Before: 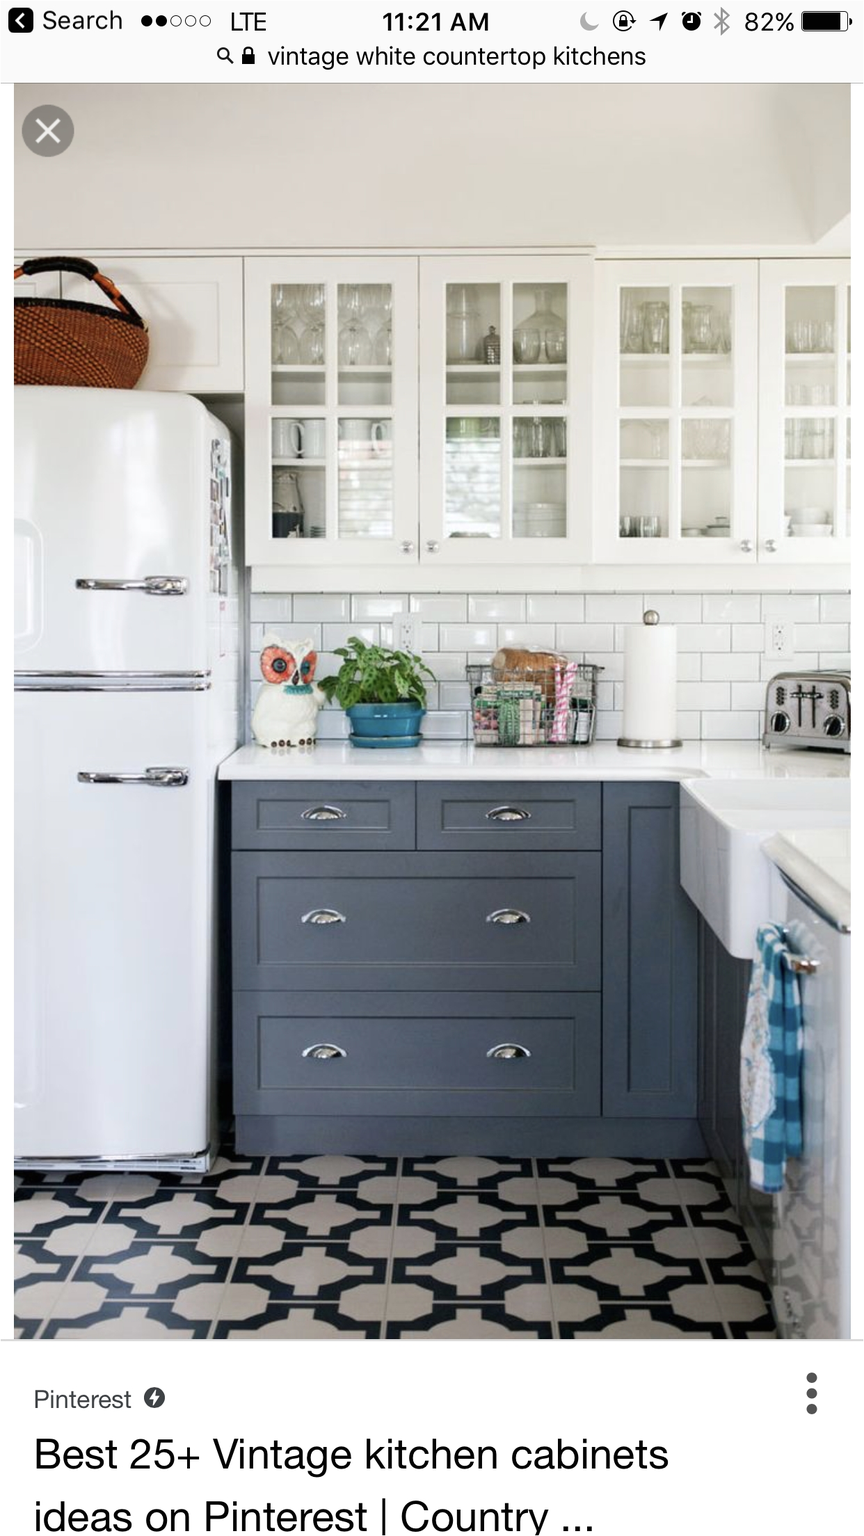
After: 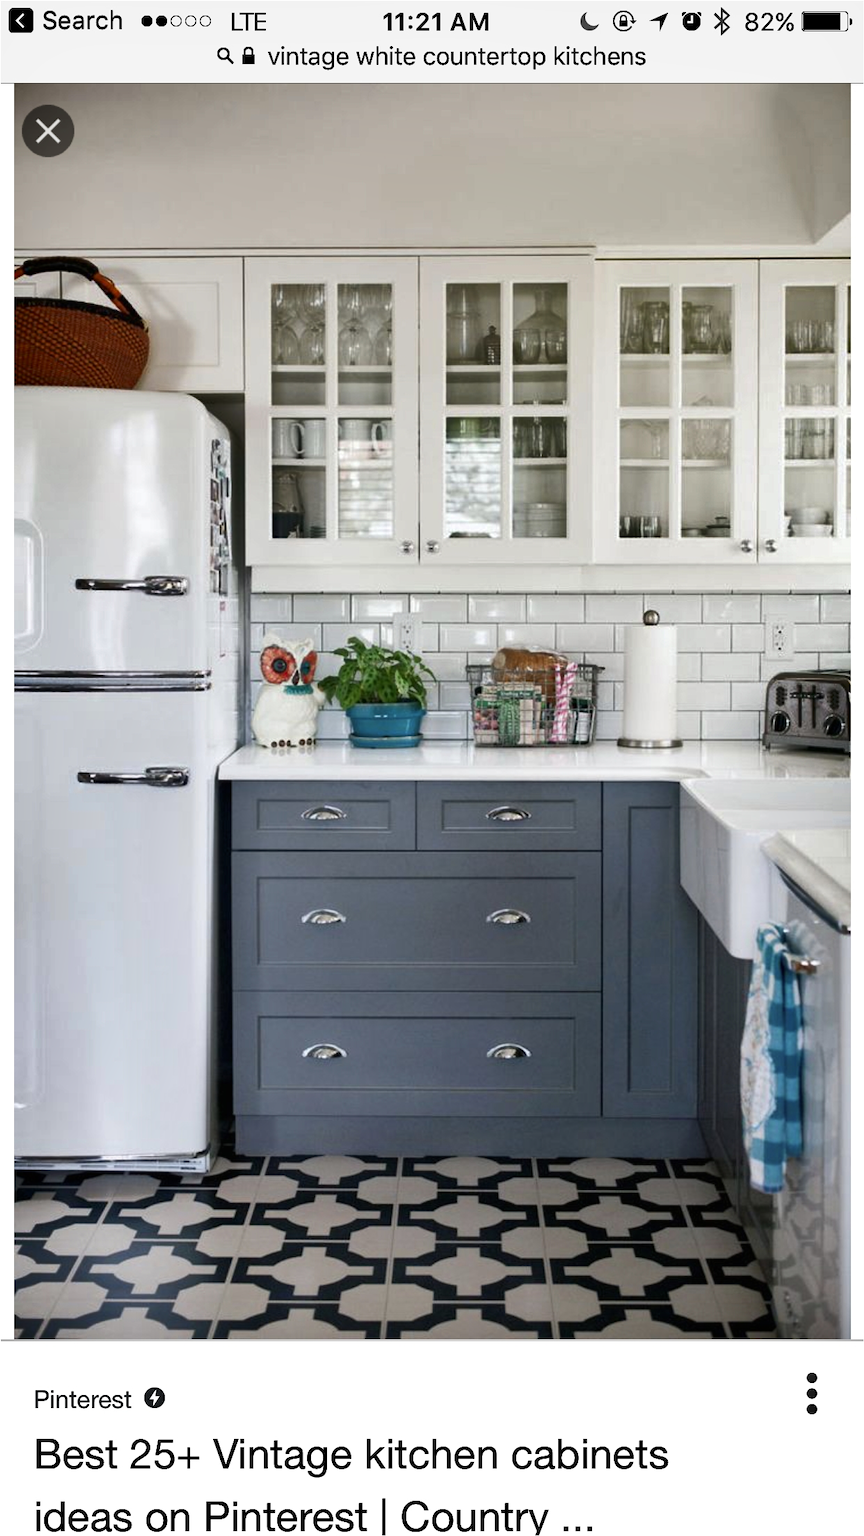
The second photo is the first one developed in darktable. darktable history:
shadows and highlights: radius 116.81, shadows 41.51, highlights -62.17, soften with gaussian
